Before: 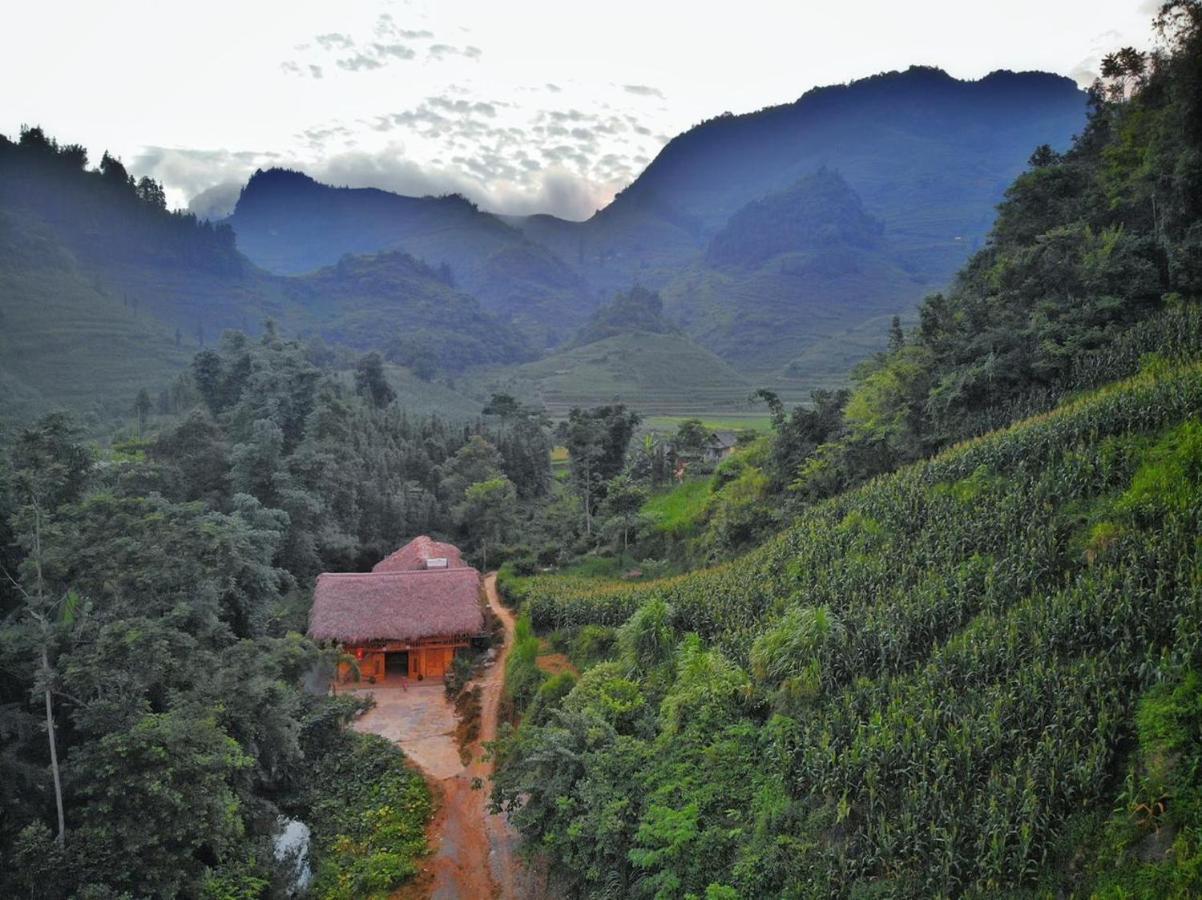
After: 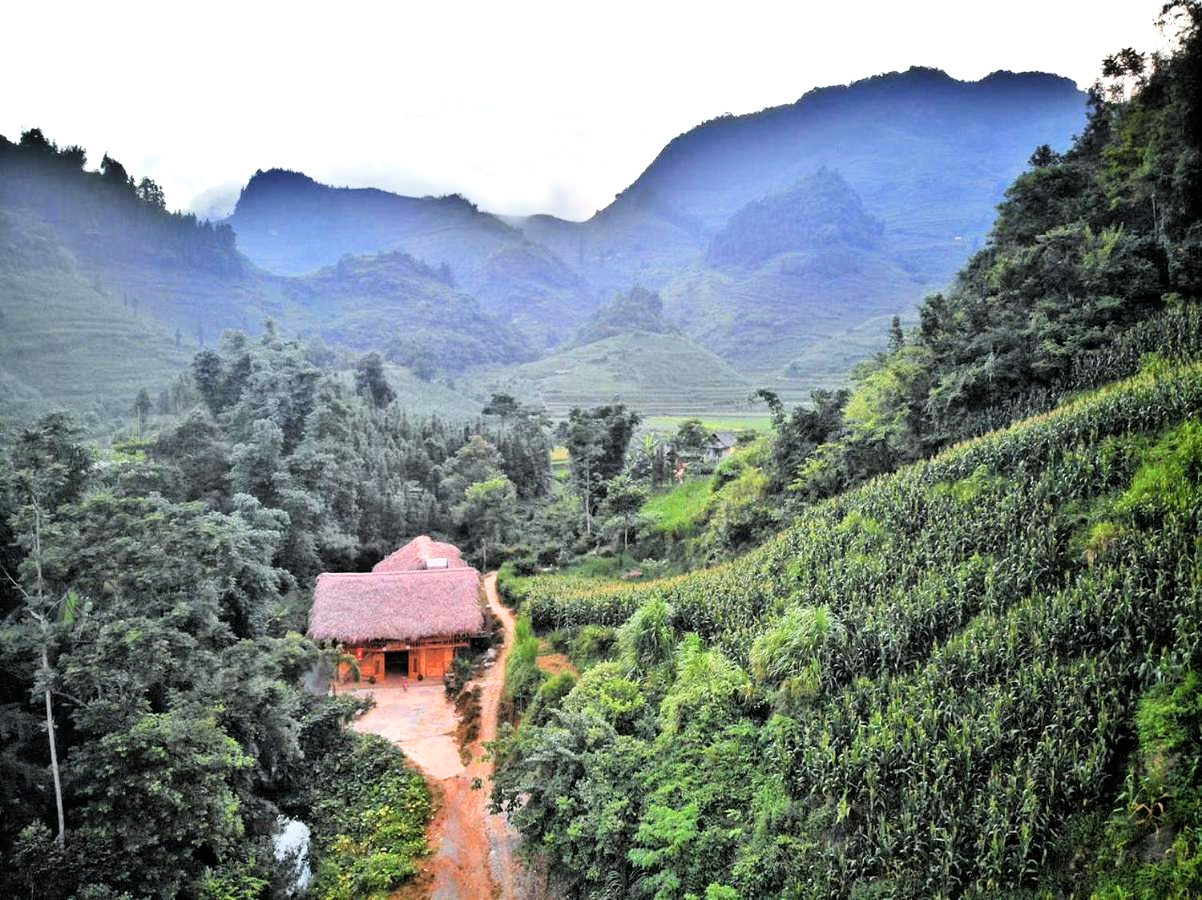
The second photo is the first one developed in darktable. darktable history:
exposure: exposure 1.2 EV, compensate highlight preservation false
filmic rgb: black relative exposure -5.42 EV, white relative exposure 2.85 EV, dynamic range scaling -37.73%, hardness 4, contrast 1.605, highlights saturation mix -0.93%
